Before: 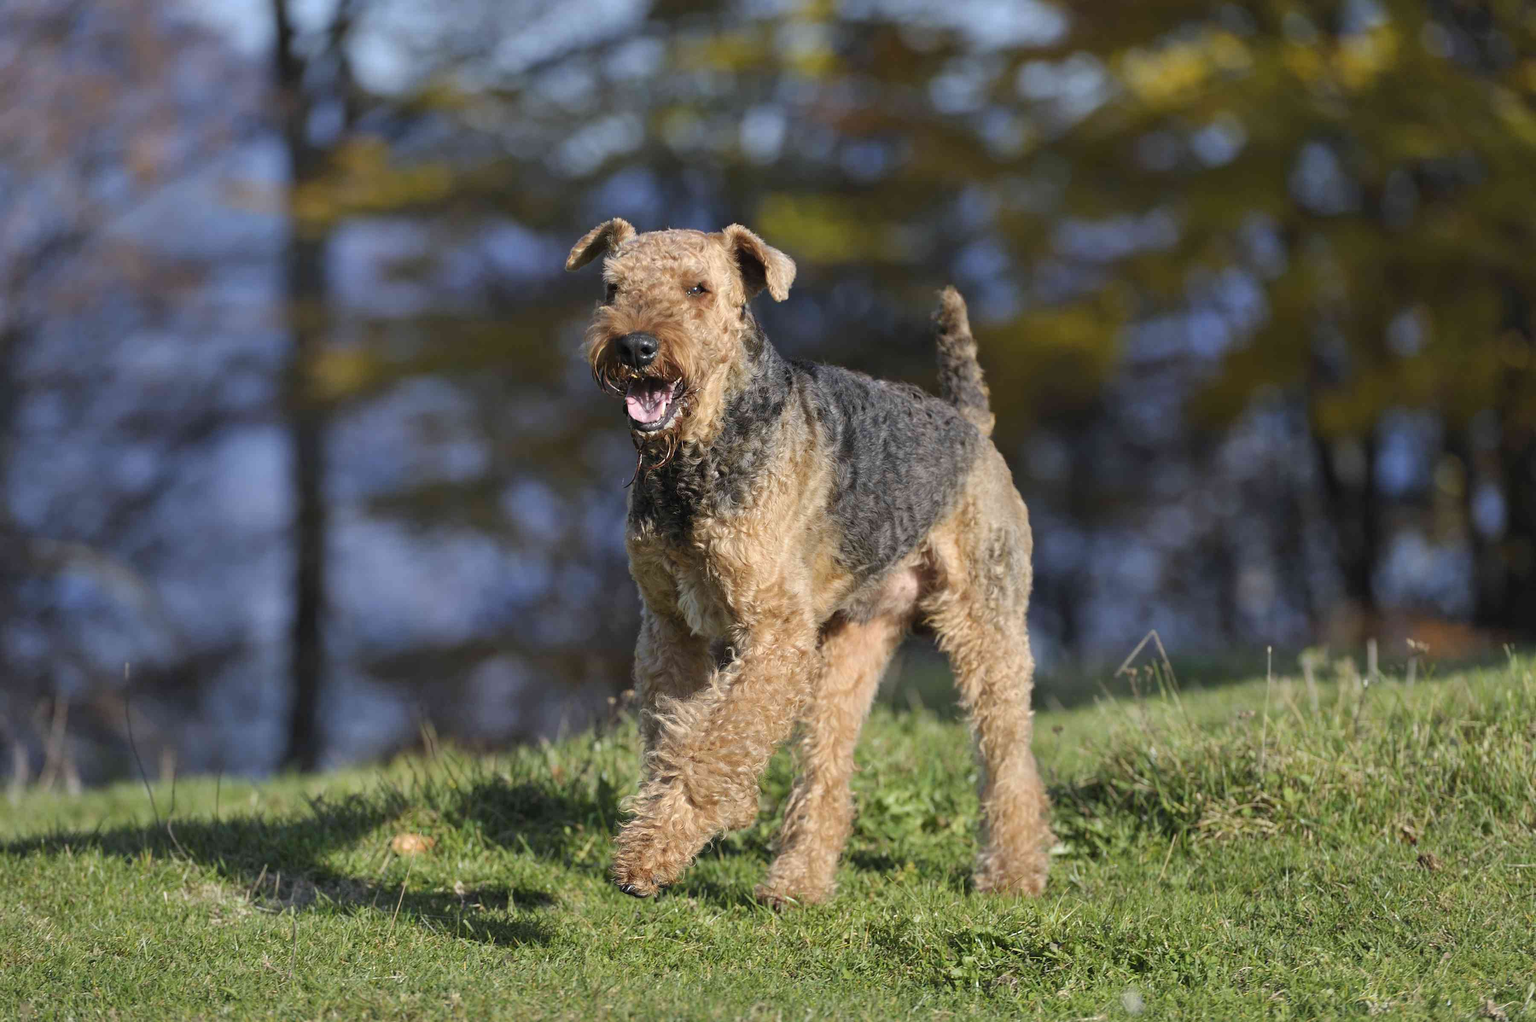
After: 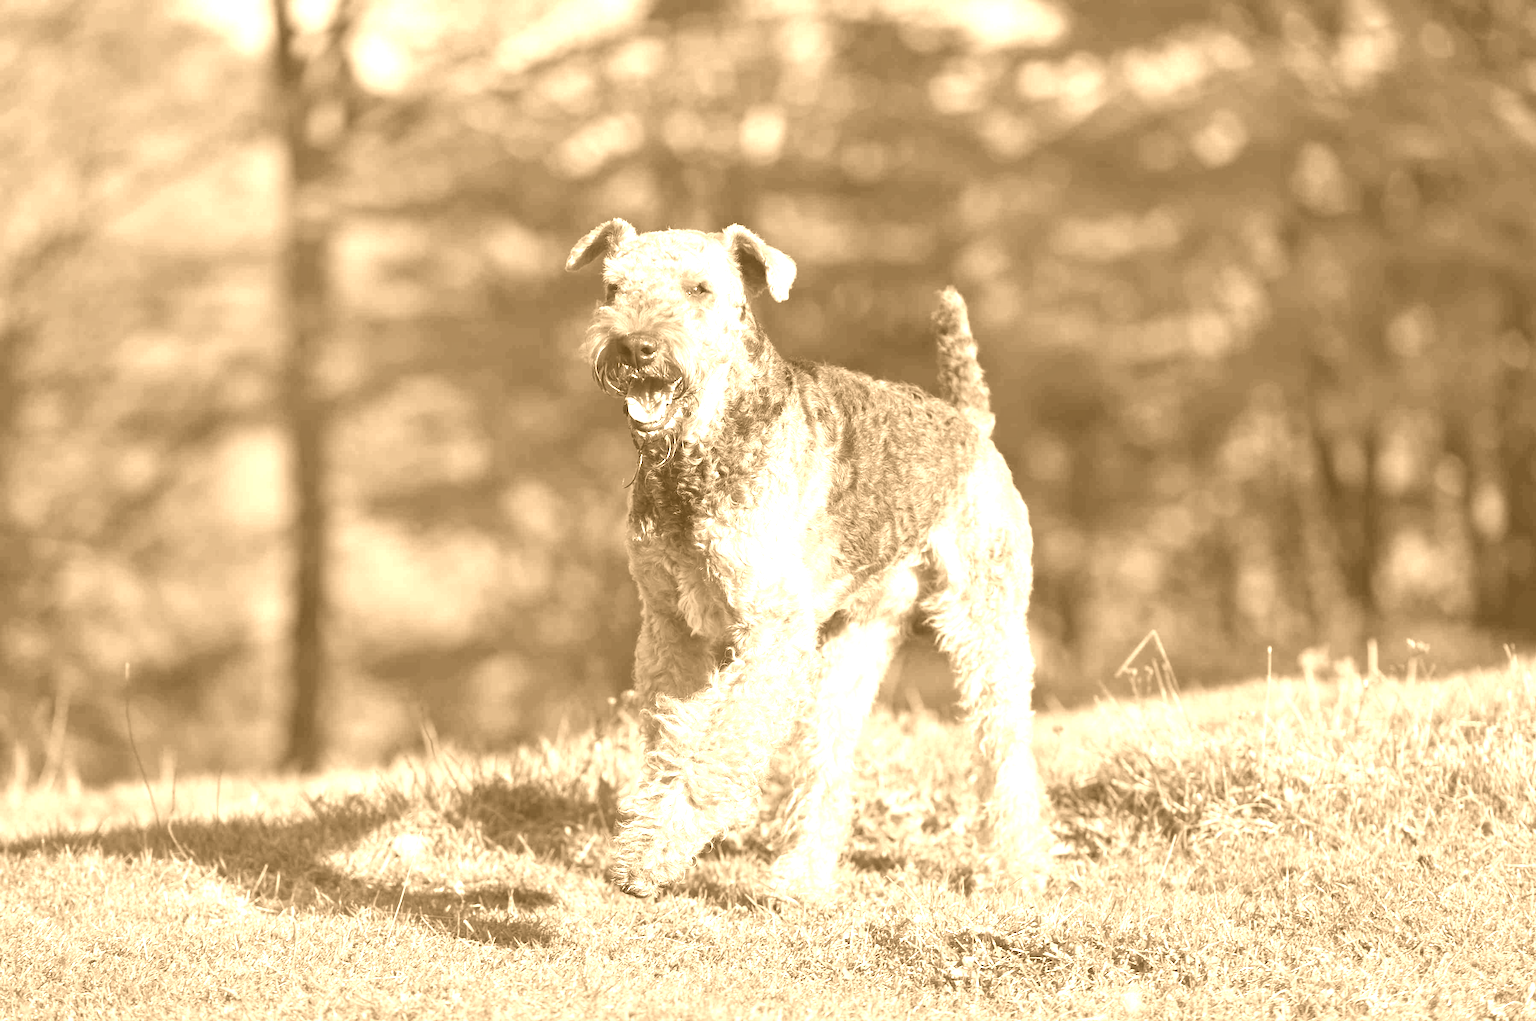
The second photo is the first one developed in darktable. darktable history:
exposure: exposure 0.781 EV, compensate highlight preservation false
colorize: hue 28.8°, source mix 100%
shadows and highlights: shadows 12, white point adjustment 1.2, highlights -0.36, soften with gaussian
